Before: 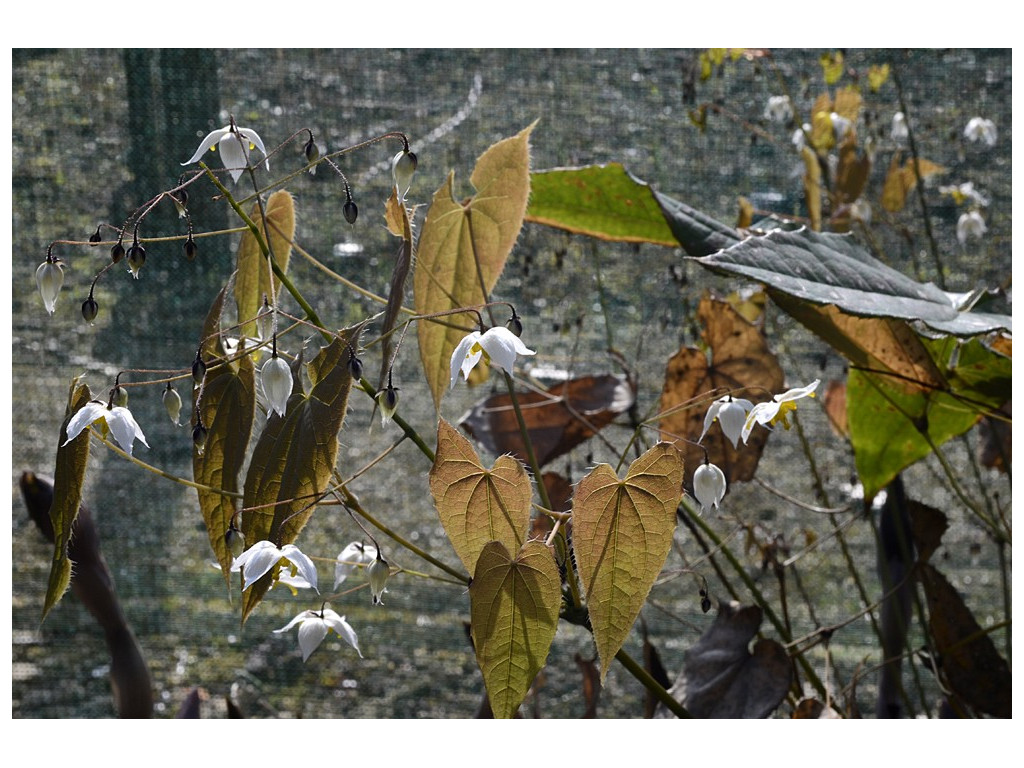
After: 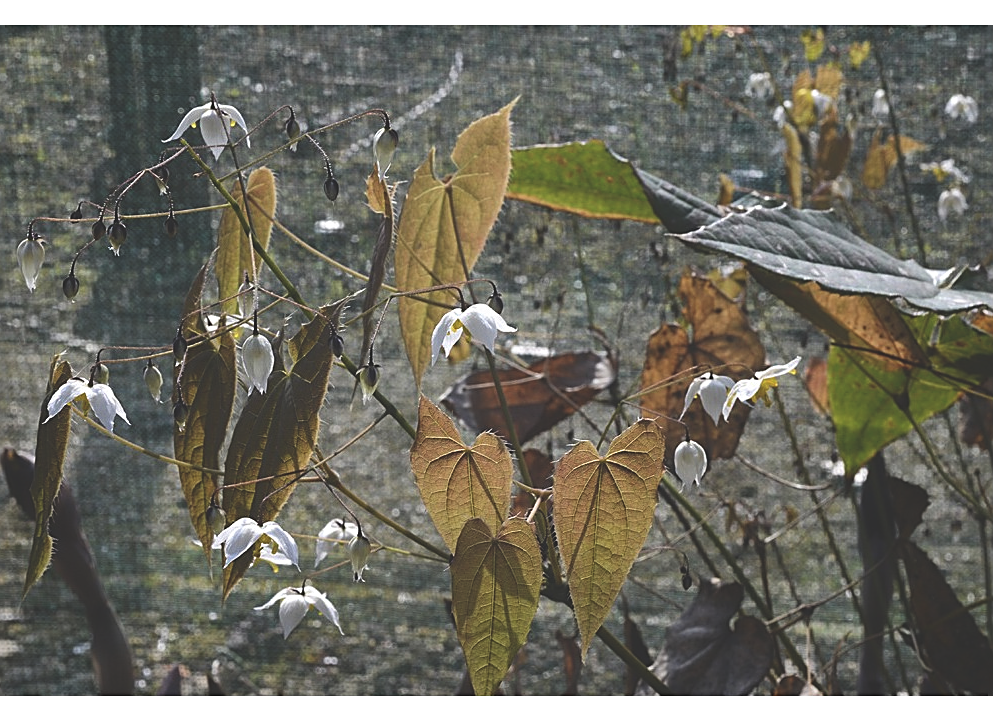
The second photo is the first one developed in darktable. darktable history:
exposure: black level correction -0.028, compensate highlight preservation false
sharpen: on, module defaults
crop: left 1.856%, top 3.077%, right 1.087%, bottom 4.88%
